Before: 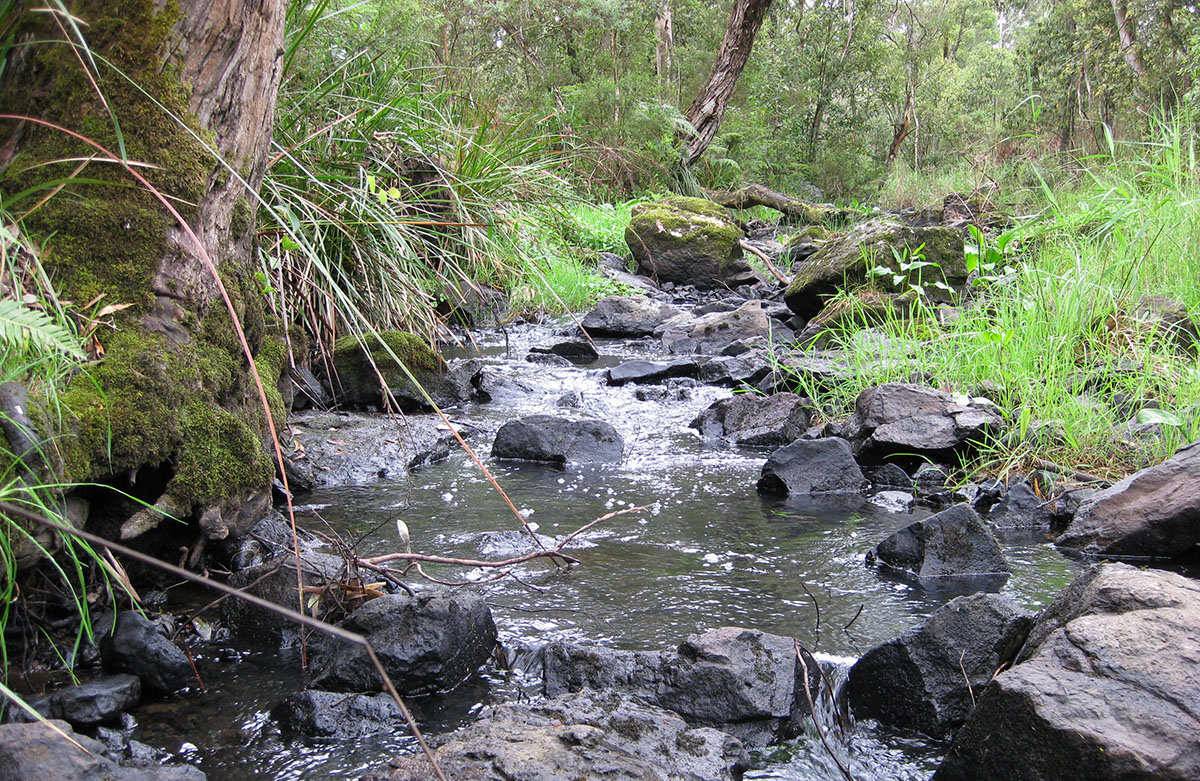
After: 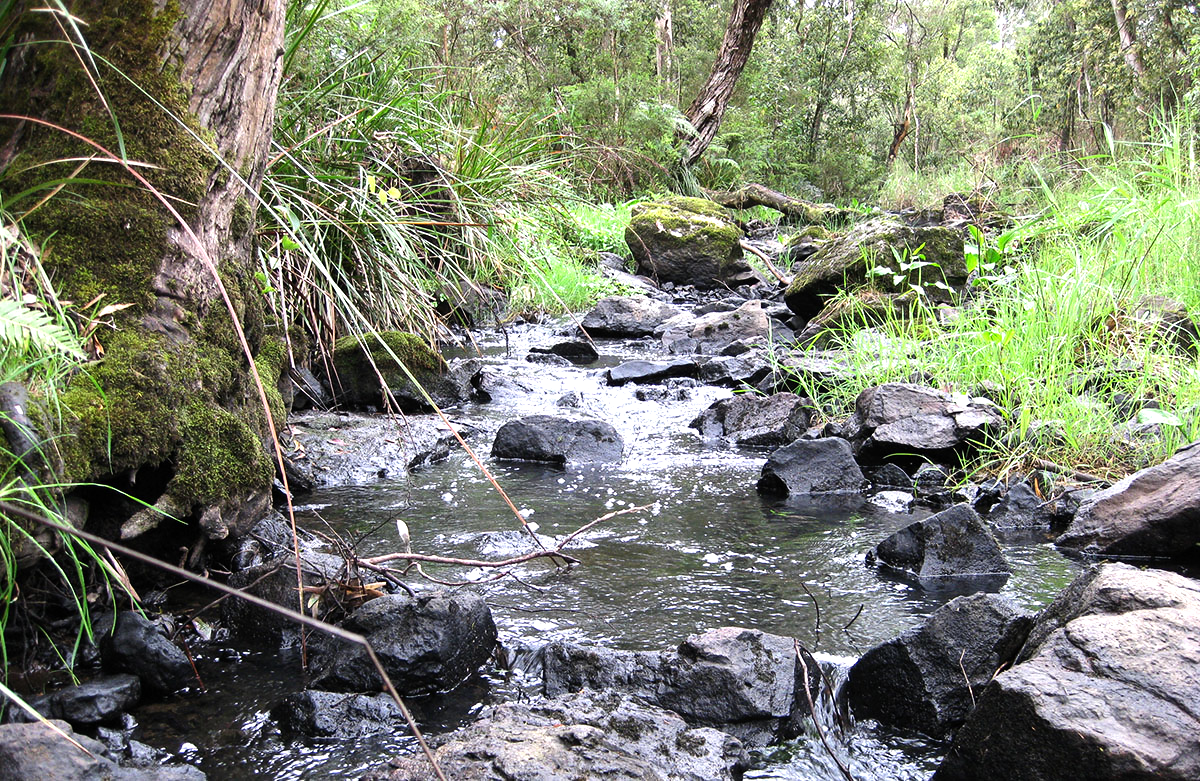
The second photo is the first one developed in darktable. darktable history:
tone equalizer: -8 EV -0.724 EV, -7 EV -0.712 EV, -6 EV -0.584 EV, -5 EV -0.404 EV, -3 EV 0.371 EV, -2 EV 0.6 EV, -1 EV 0.691 EV, +0 EV 0.733 EV, edges refinement/feathering 500, mask exposure compensation -1.57 EV, preserve details no
